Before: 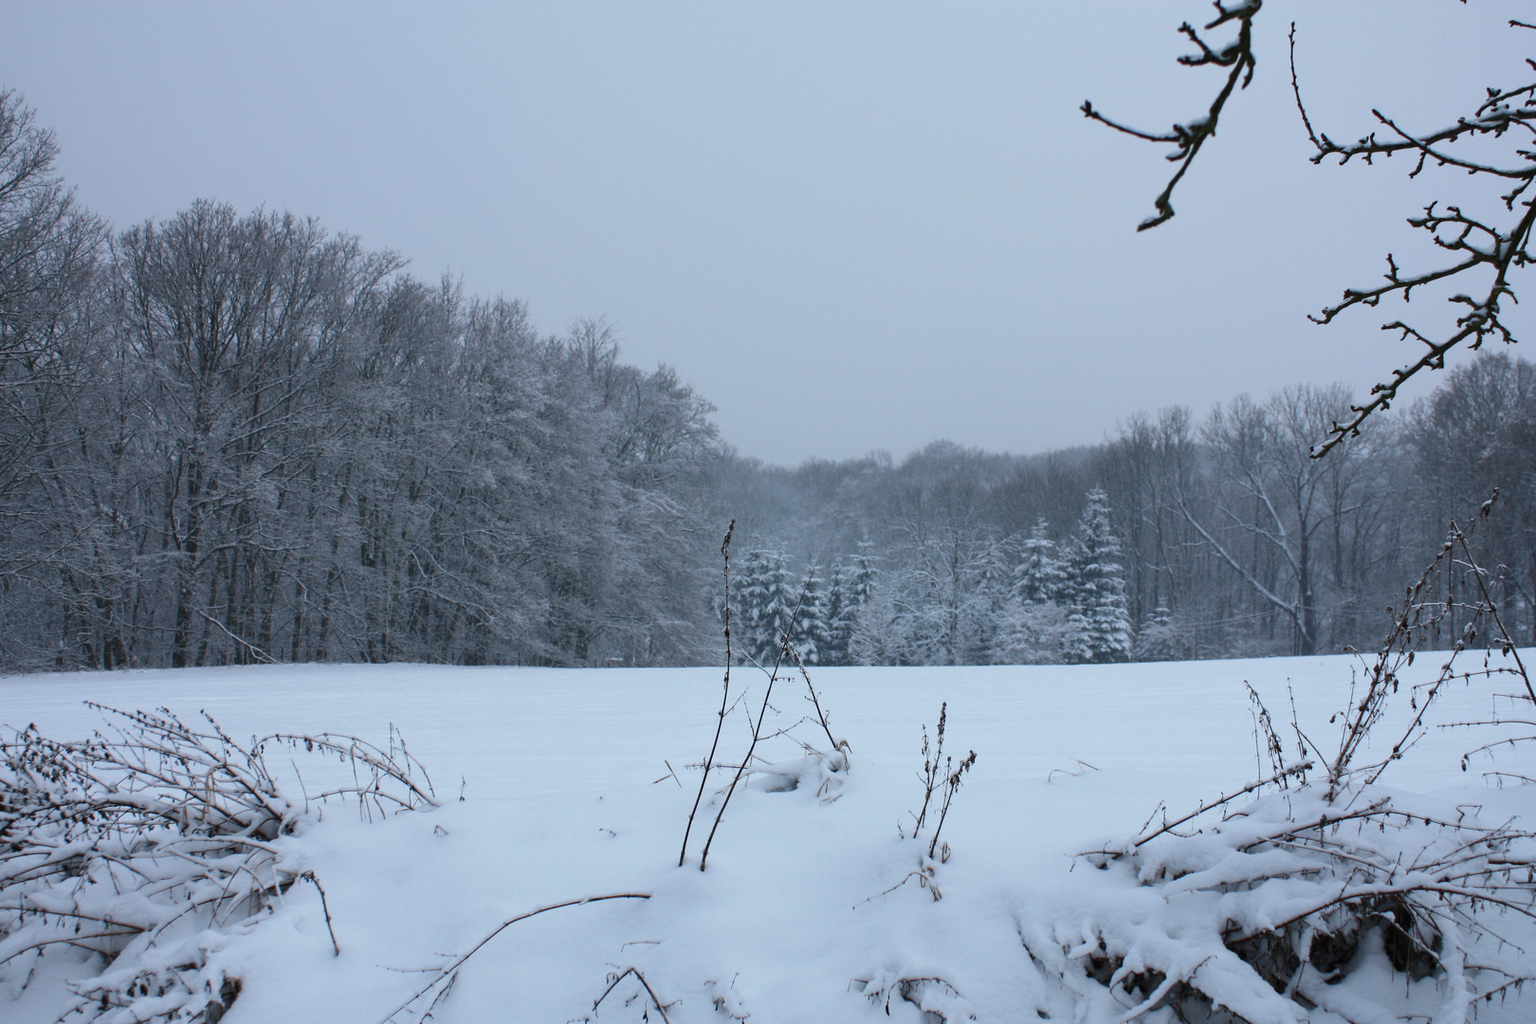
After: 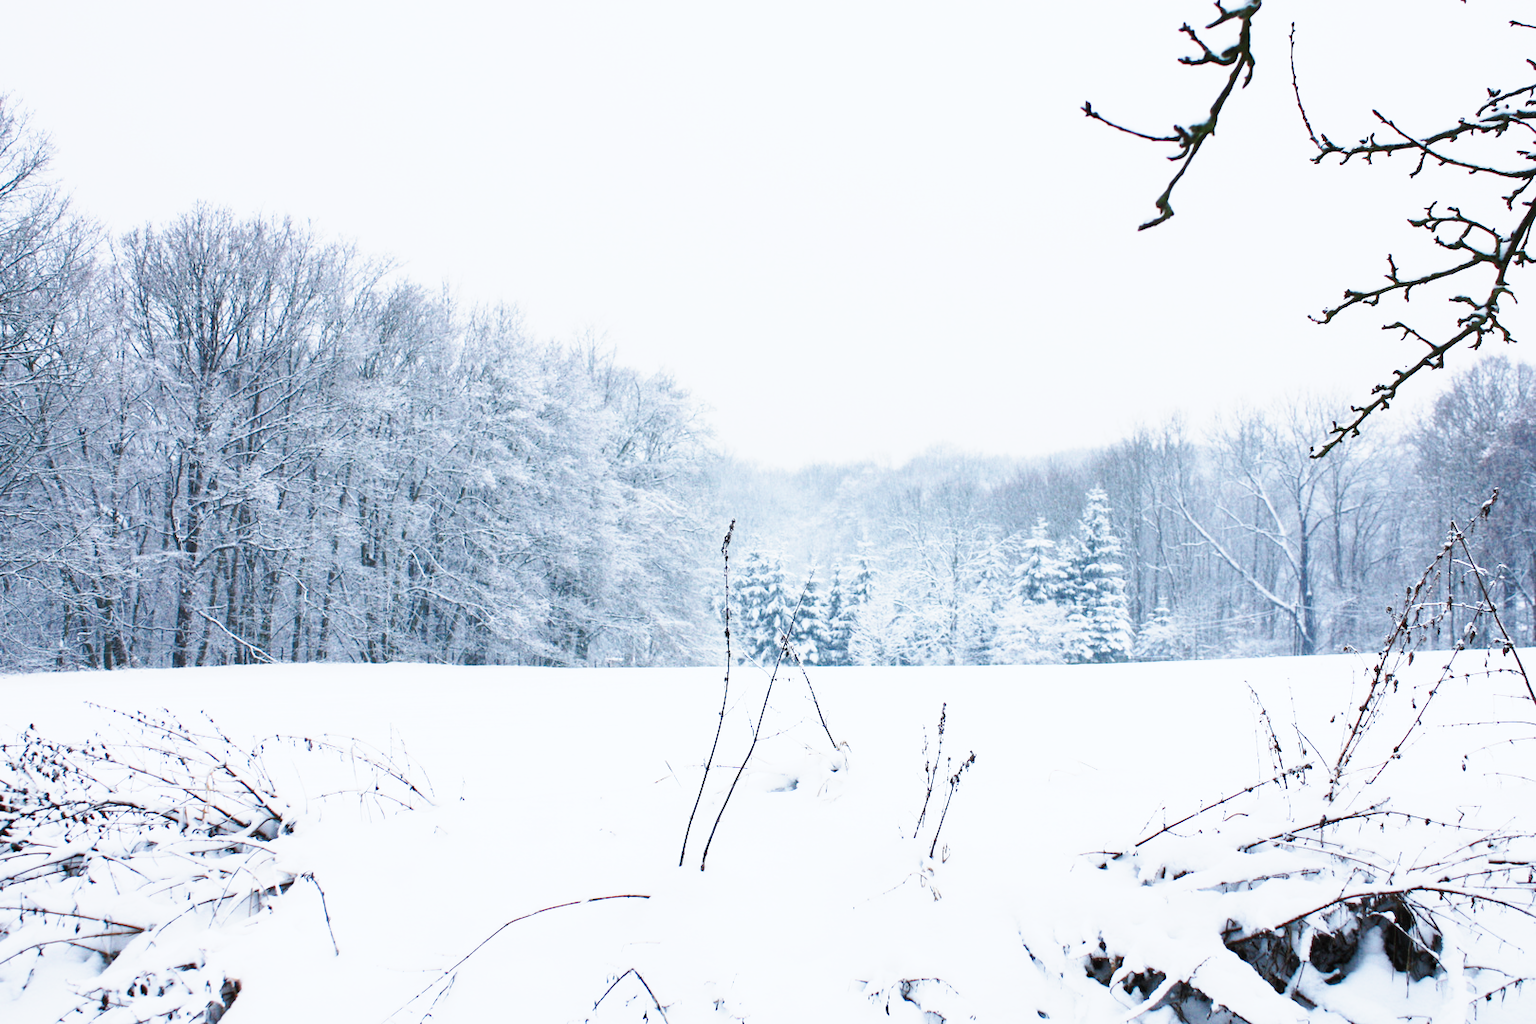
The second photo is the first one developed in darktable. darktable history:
contrast brightness saturation: contrast 0.196, brightness 0.15, saturation 0.148
tone curve: curves: ch0 [(0, 0) (0.003, 0.003) (0.011, 0.011) (0.025, 0.026) (0.044, 0.045) (0.069, 0.087) (0.1, 0.141) (0.136, 0.202) (0.177, 0.271) (0.224, 0.357) (0.277, 0.461) (0.335, 0.583) (0.399, 0.685) (0.468, 0.782) (0.543, 0.867) (0.623, 0.927) (0.709, 0.96) (0.801, 0.975) (0.898, 0.987) (1, 1)], preserve colors none
